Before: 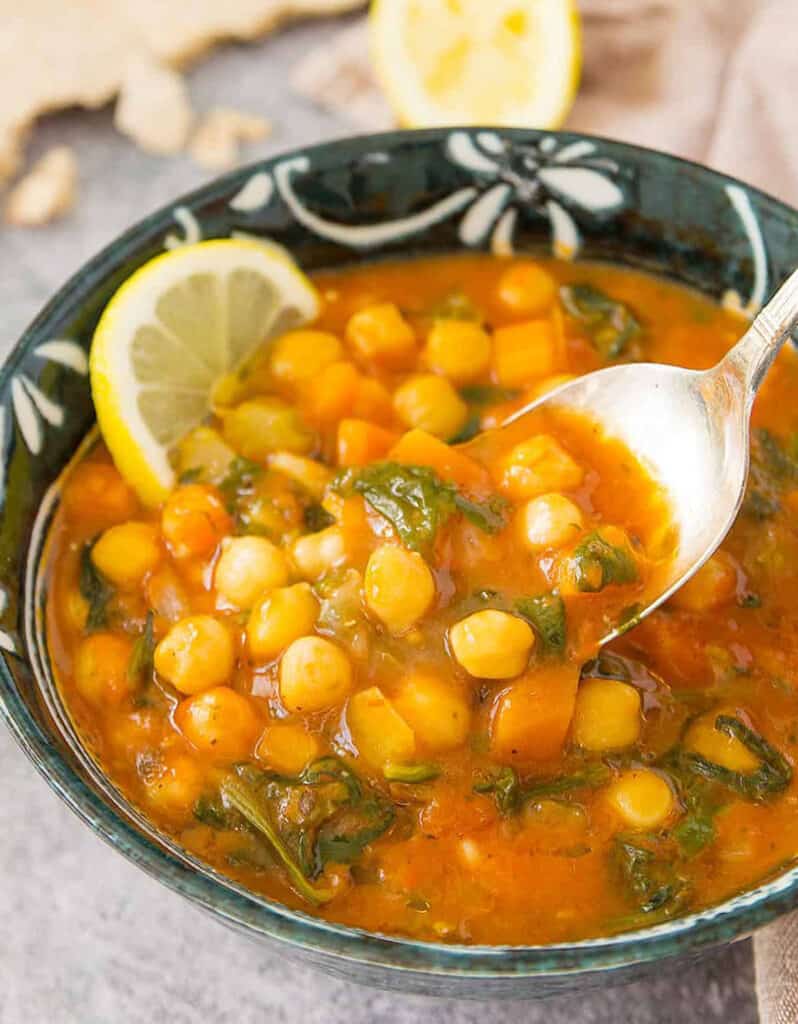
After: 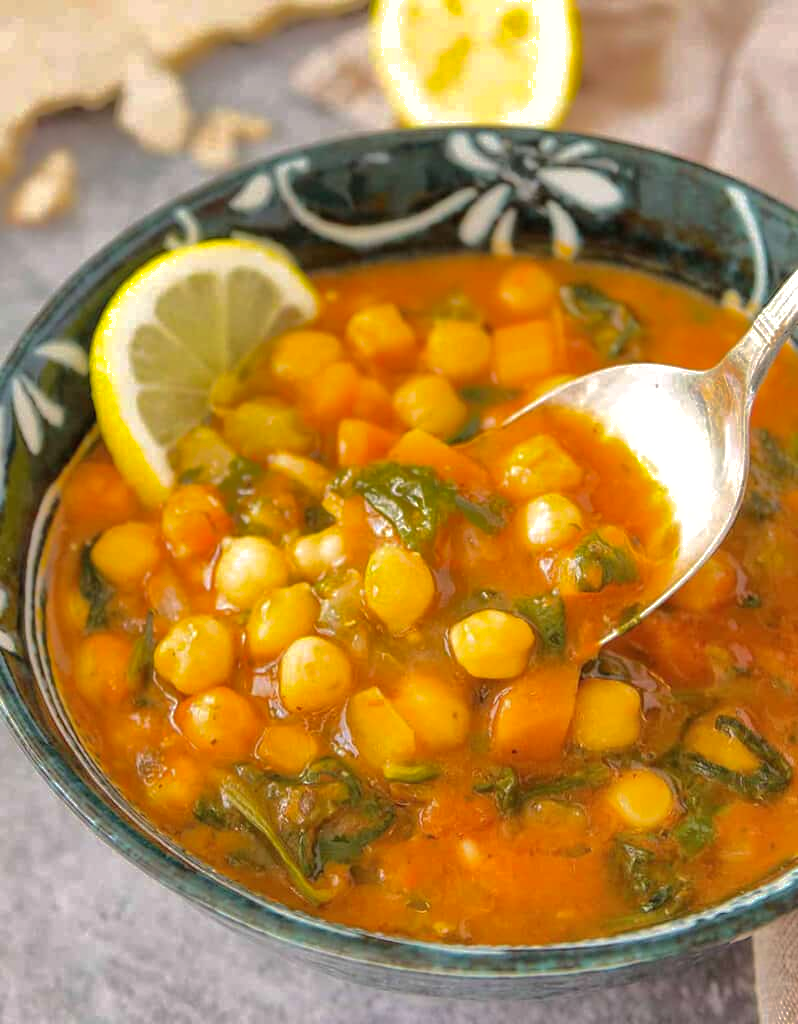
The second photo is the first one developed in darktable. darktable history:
shadows and highlights: shadows 25, highlights -70
exposure: exposure 0.2 EV, compensate highlight preservation false
